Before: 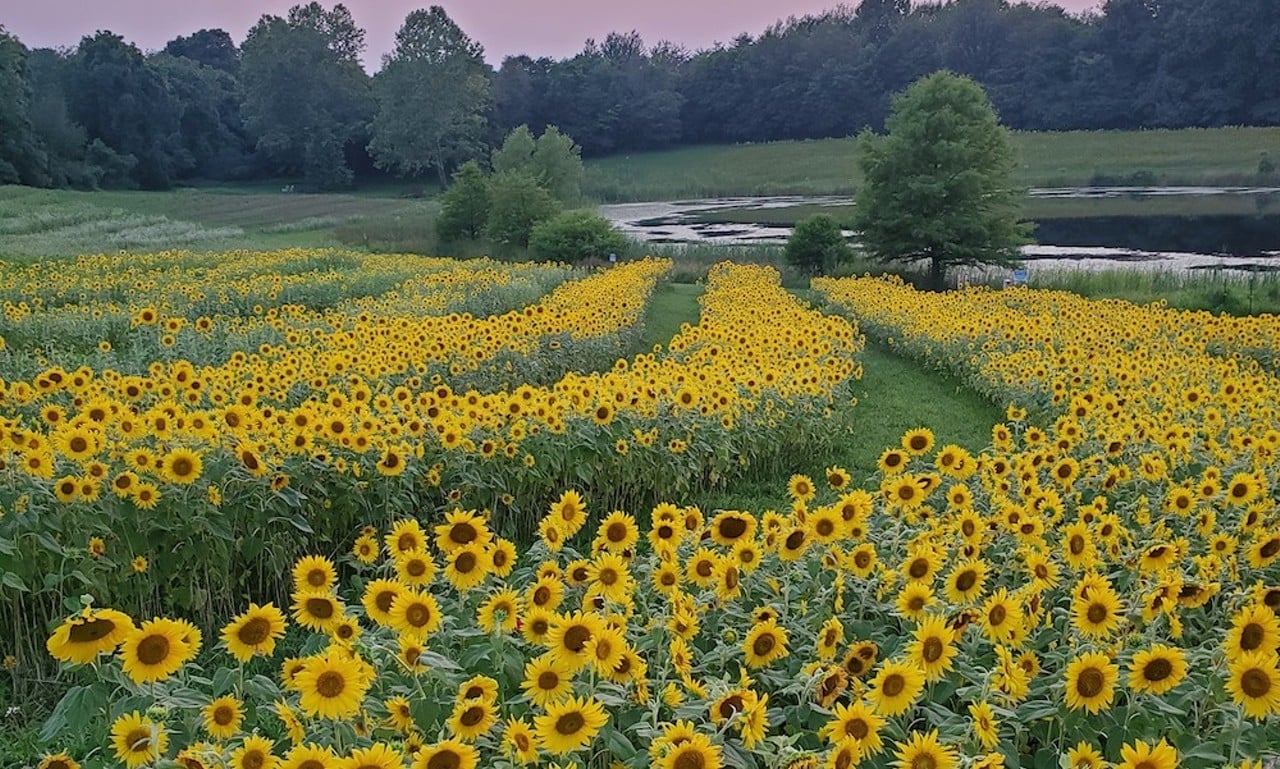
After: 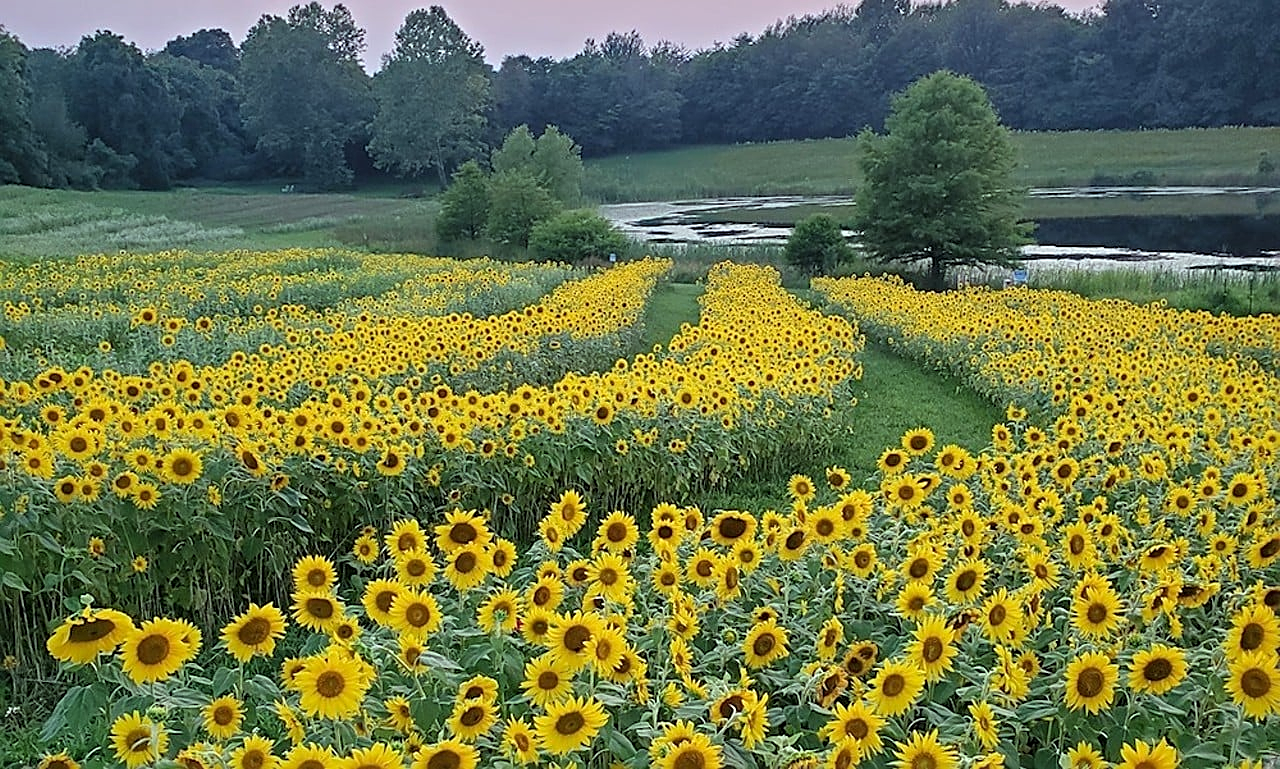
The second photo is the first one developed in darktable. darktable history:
sharpen: amount 0.588
color correction: highlights a* -6.79, highlights b* 0.669
tone equalizer: -8 EV -0.413 EV, -7 EV -0.404 EV, -6 EV -0.347 EV, -5 EV -0.224 EV, -3 EV 0.234 EV, -2 EV 0.307 EV, -1 EV 0.367 EV, +0 EV 0.42 EV
